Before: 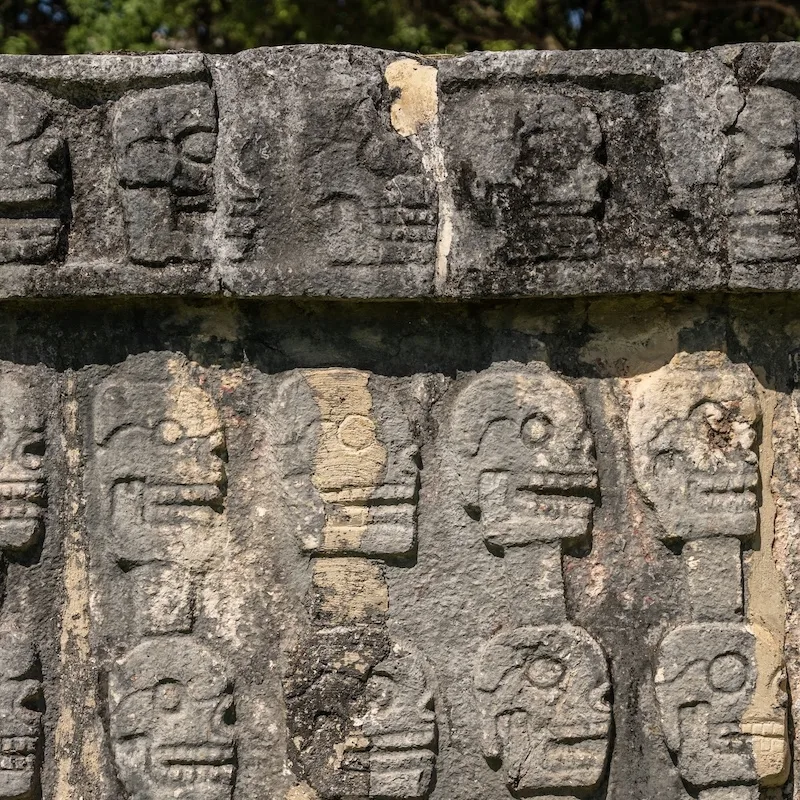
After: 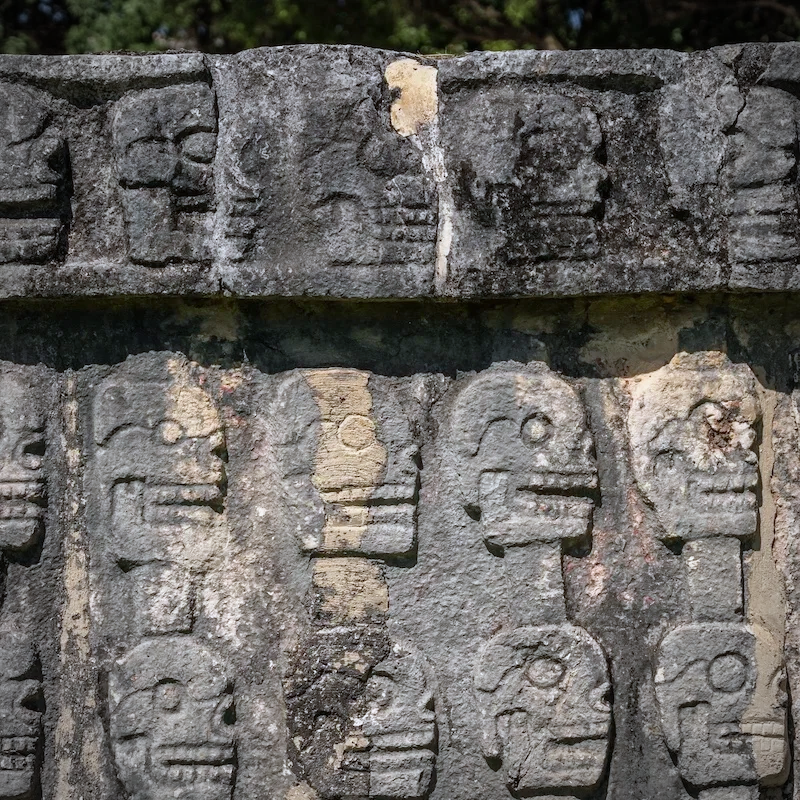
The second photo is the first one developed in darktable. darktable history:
color calibration: x 0.37, y 0.382, temperature 4316.62 K
vignetting: on, module defaults
